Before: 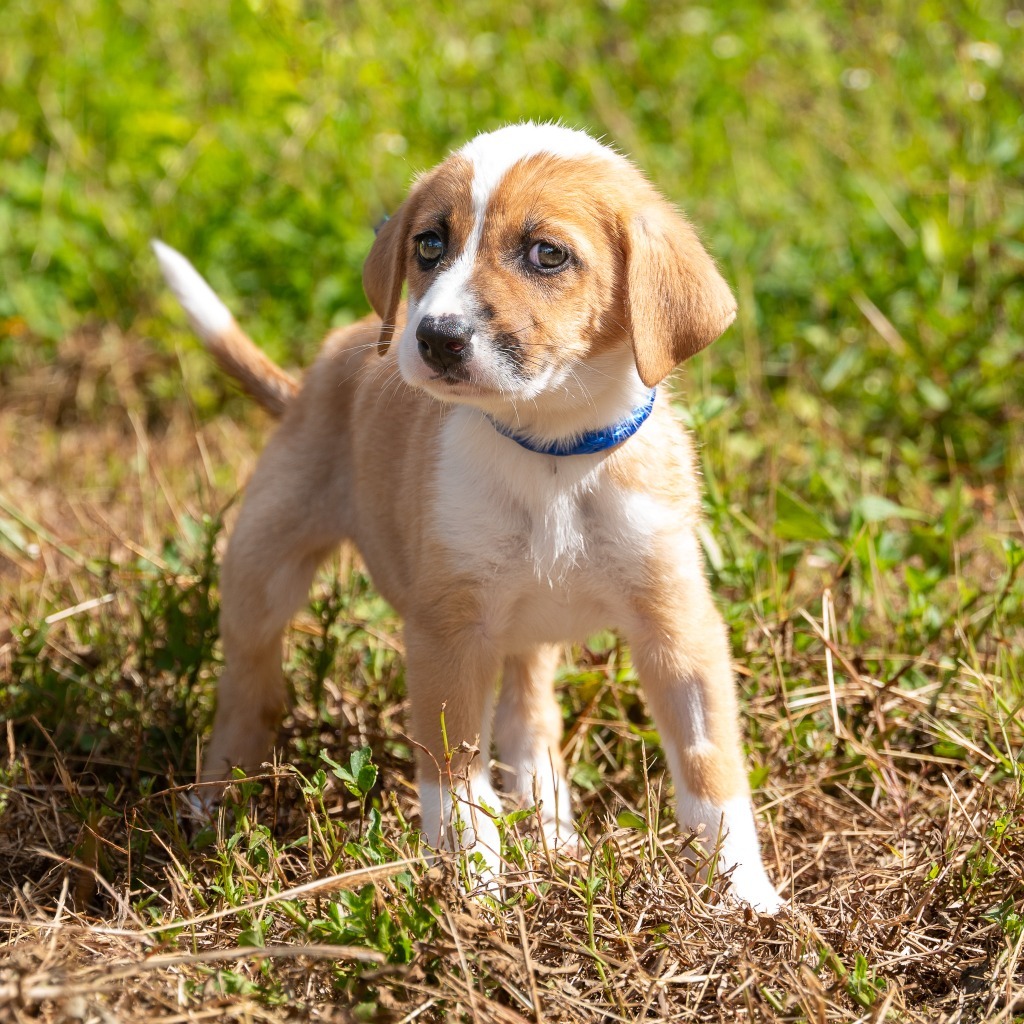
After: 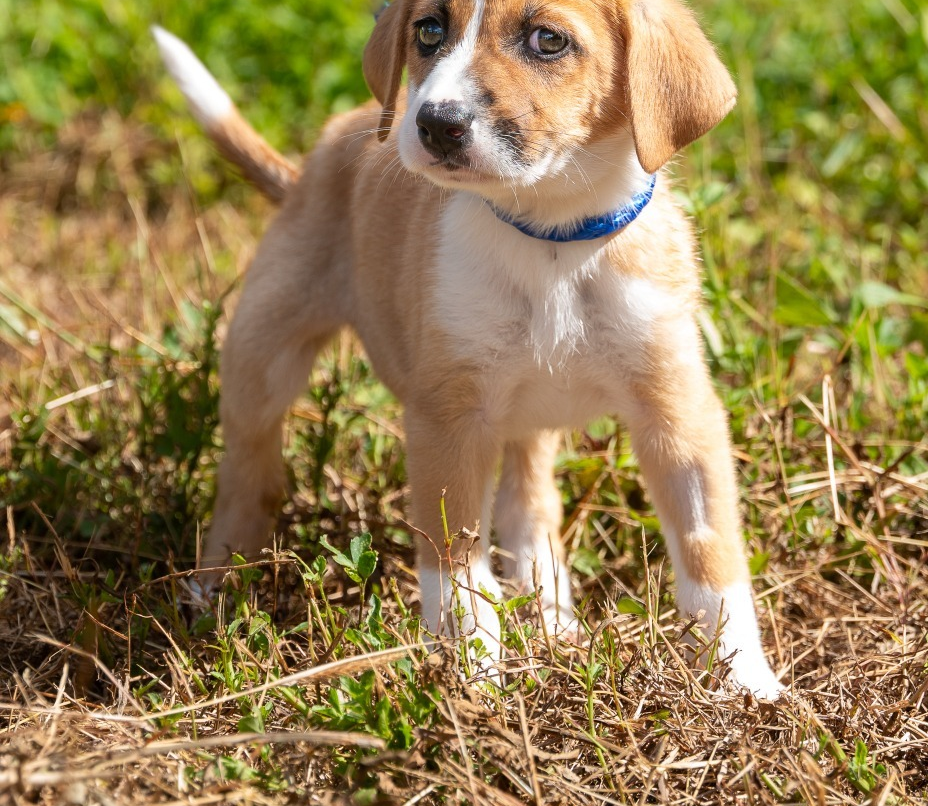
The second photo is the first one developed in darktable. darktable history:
crop: top 20.976%, right 9.375%, bottom 0.266%
